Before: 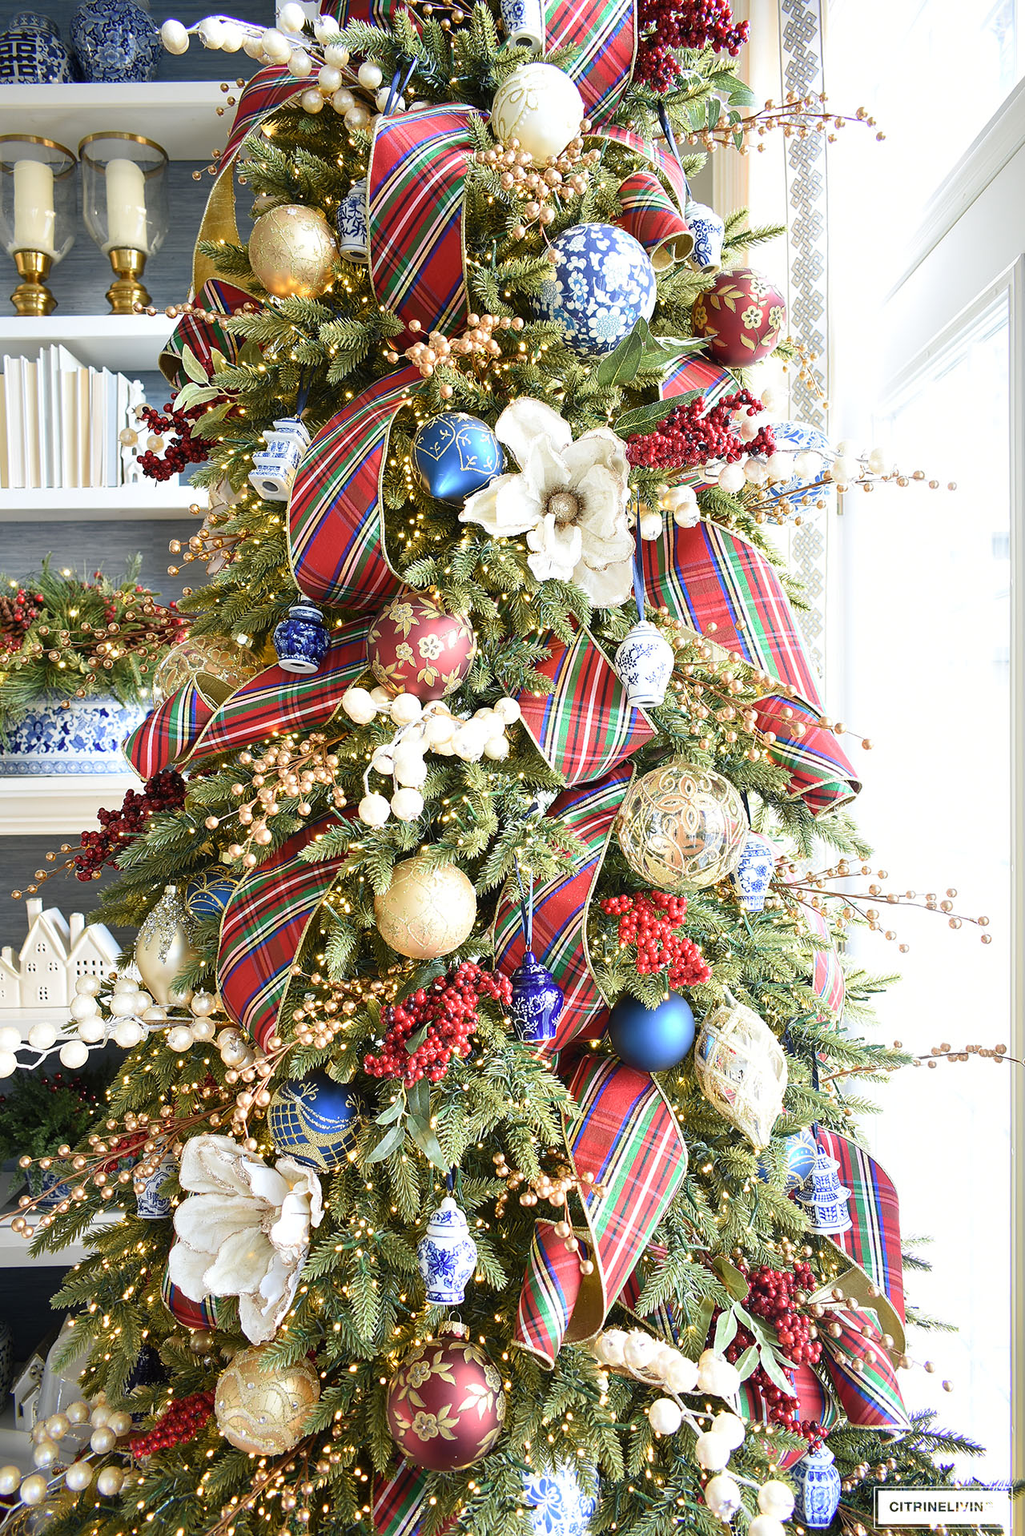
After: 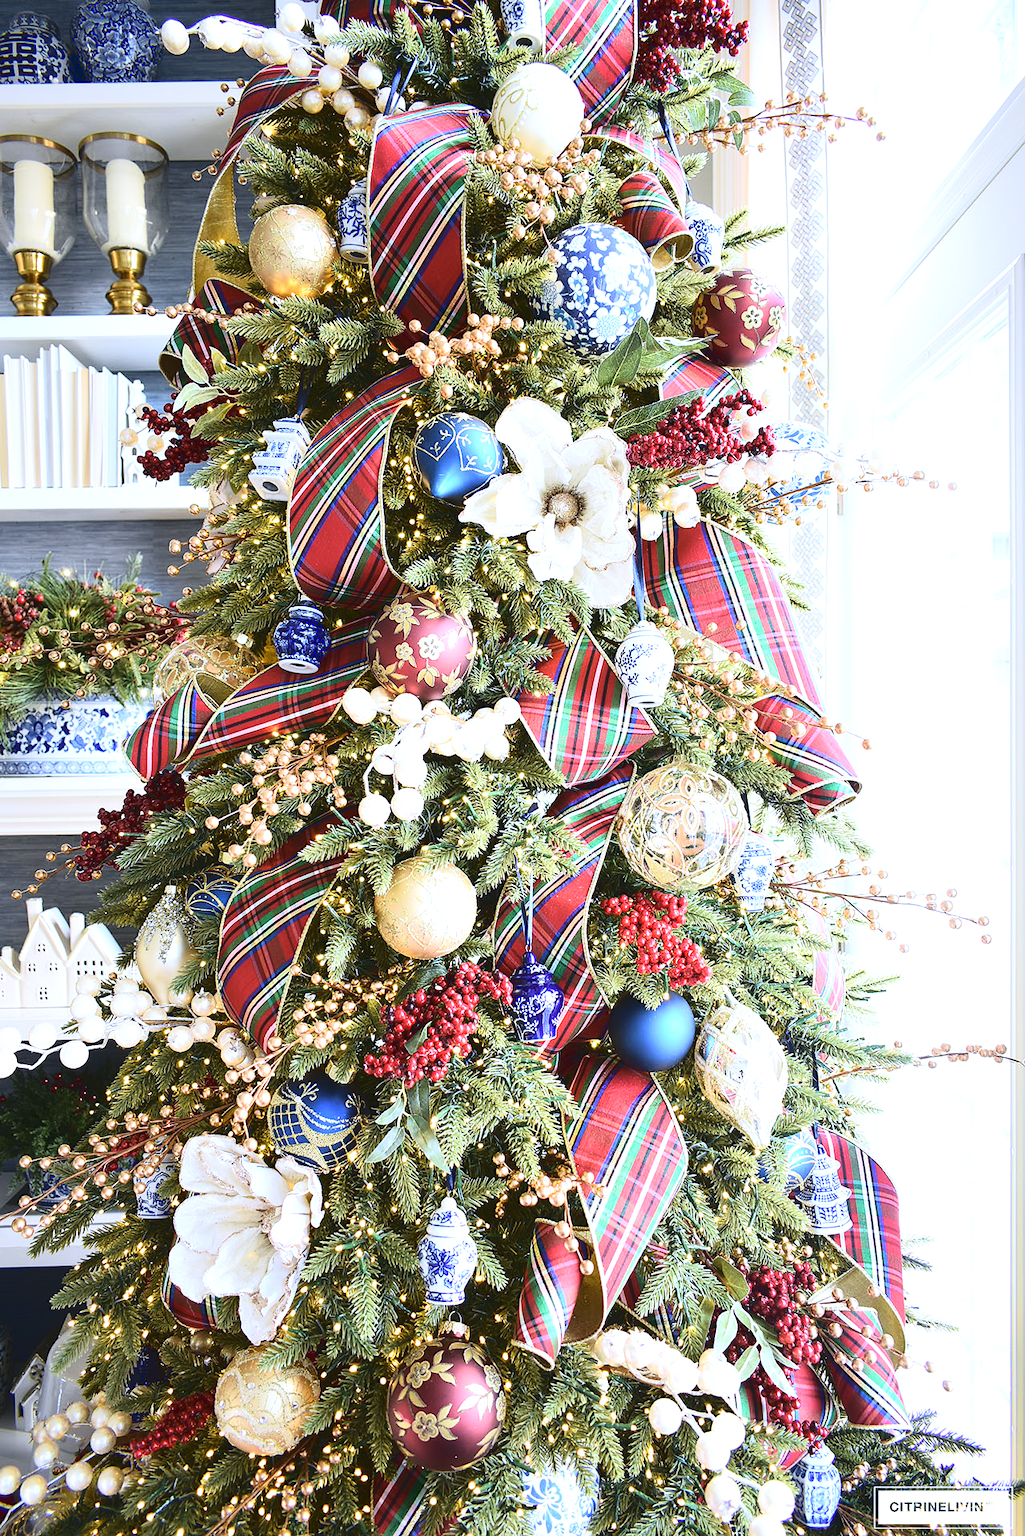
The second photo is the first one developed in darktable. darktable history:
exposure: black level correction 0.001, exposure 0.5 EV, compensate exposure bias true, compensate highlight preservation false
tone curve: curves: ch0 [(0, 0.072) (0.249, 0.176) (0.518, 0.489) (0.832, 0.854) (1, 0.948)], color space Lab, linked channels, preserve colors none
white balance: red 0.967, blue 1.119, emerald 0.756
